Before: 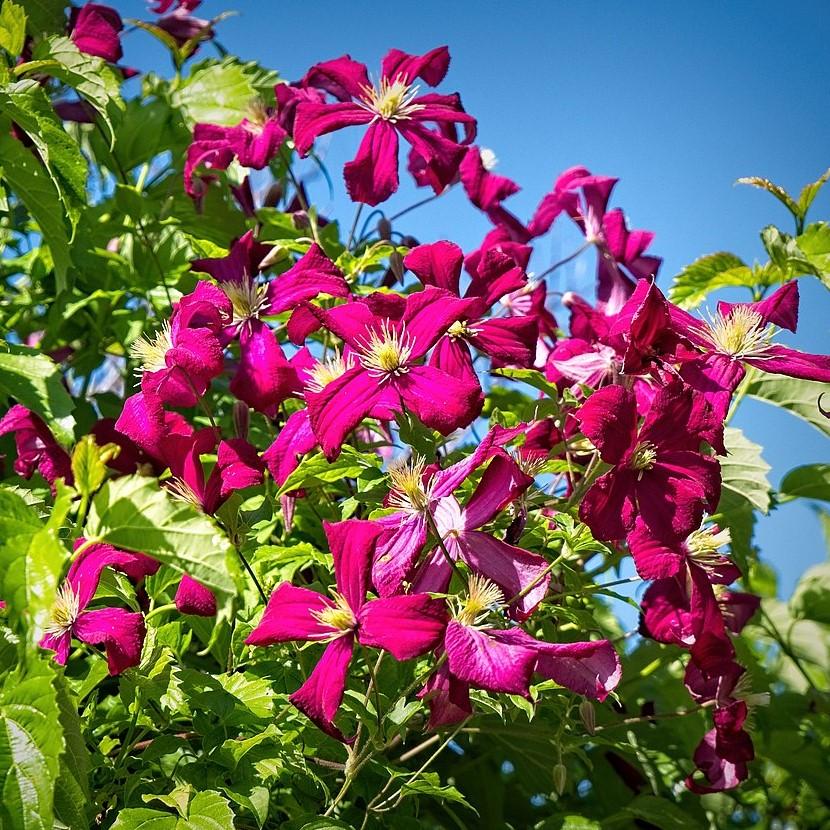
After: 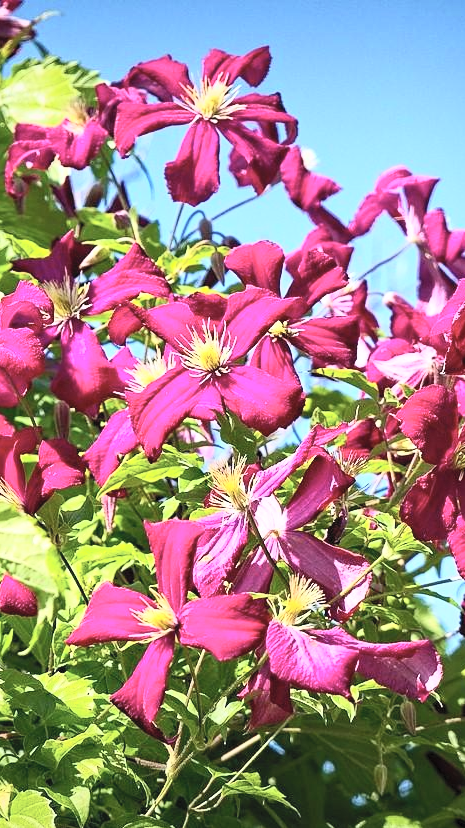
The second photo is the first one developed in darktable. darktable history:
contrast brightness saturation: contrast 0.39, brightness 0.53
crop: left 21.674%, right 22.086%
